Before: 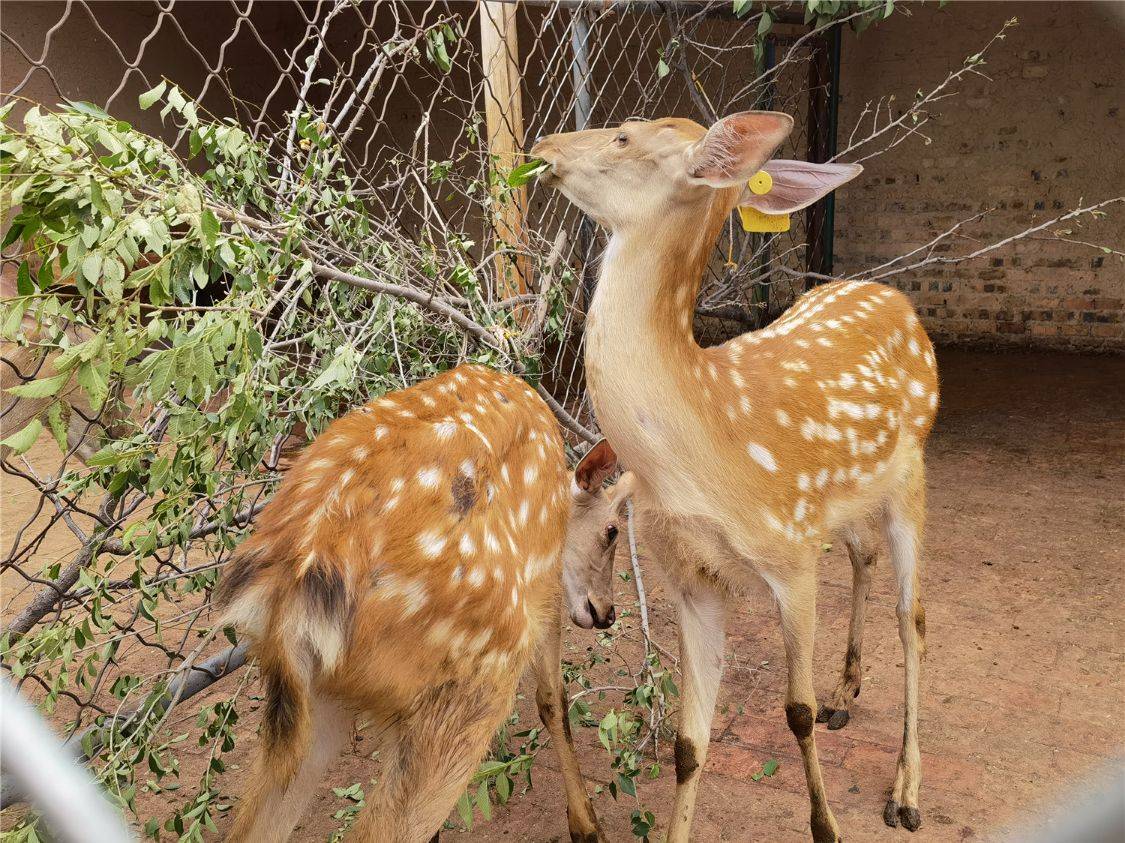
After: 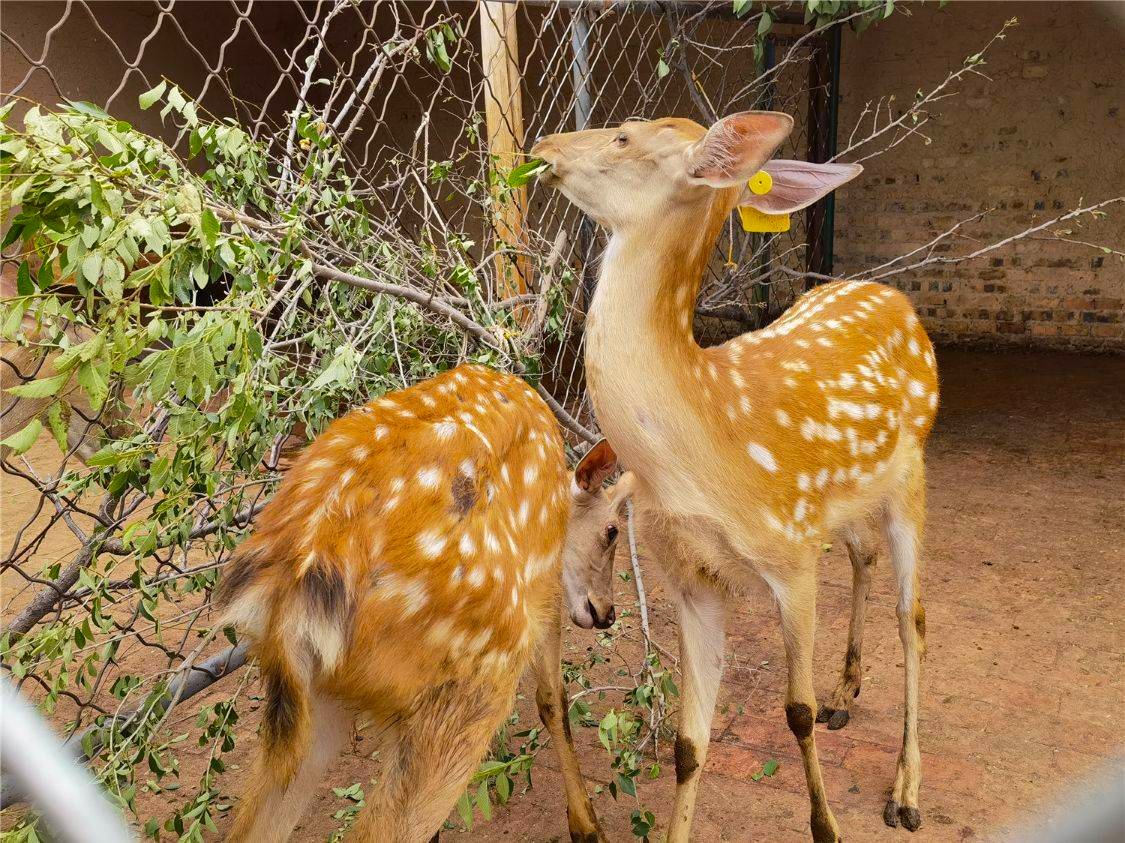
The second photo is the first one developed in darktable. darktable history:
color balance: output saturation 120%
shadows and highlights: shadows 35, highlights -35, soften with gaussian
